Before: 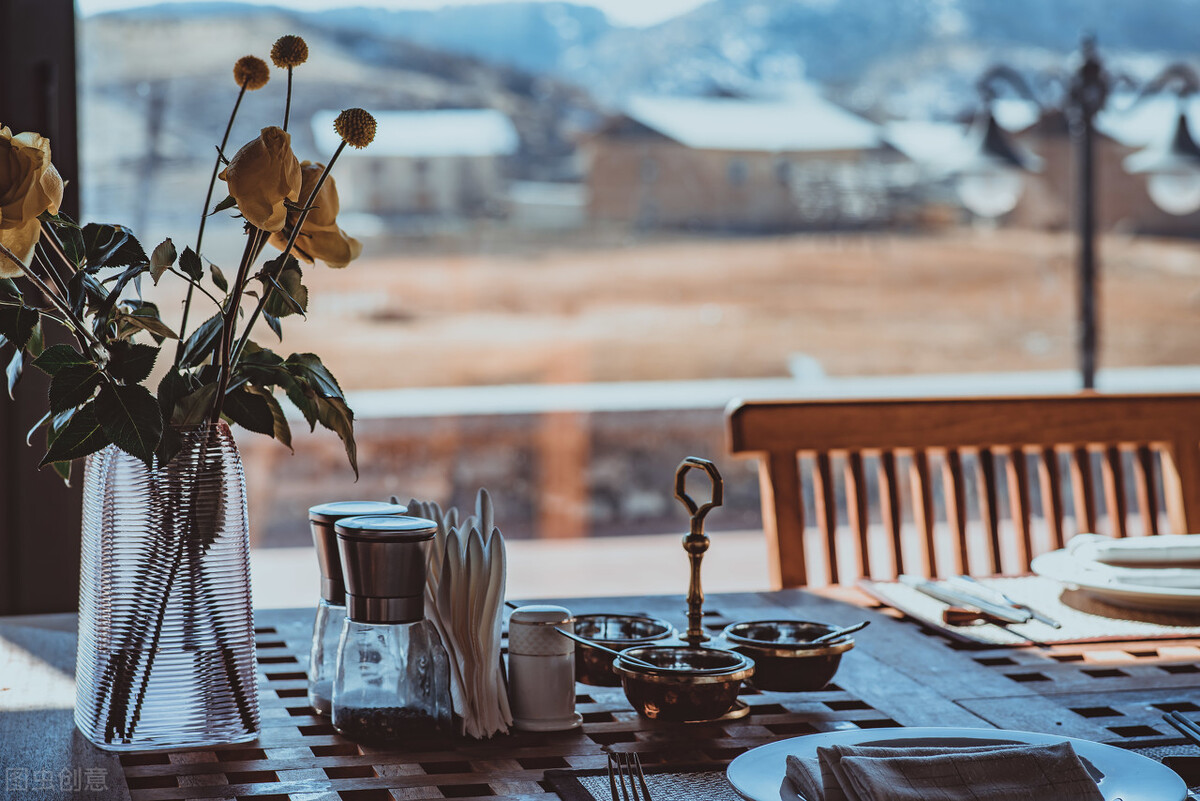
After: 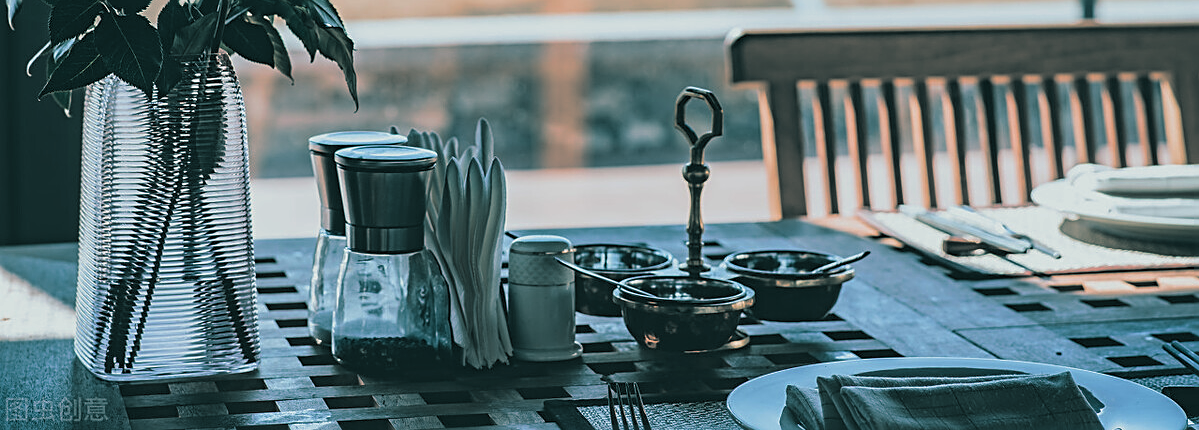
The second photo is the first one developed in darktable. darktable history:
crop and rotate: top 46.237%
split-toning: shadows › hue 186.43°, highlights › hue 49.29°, compress 30.29%
sharpen: on, module defaults
